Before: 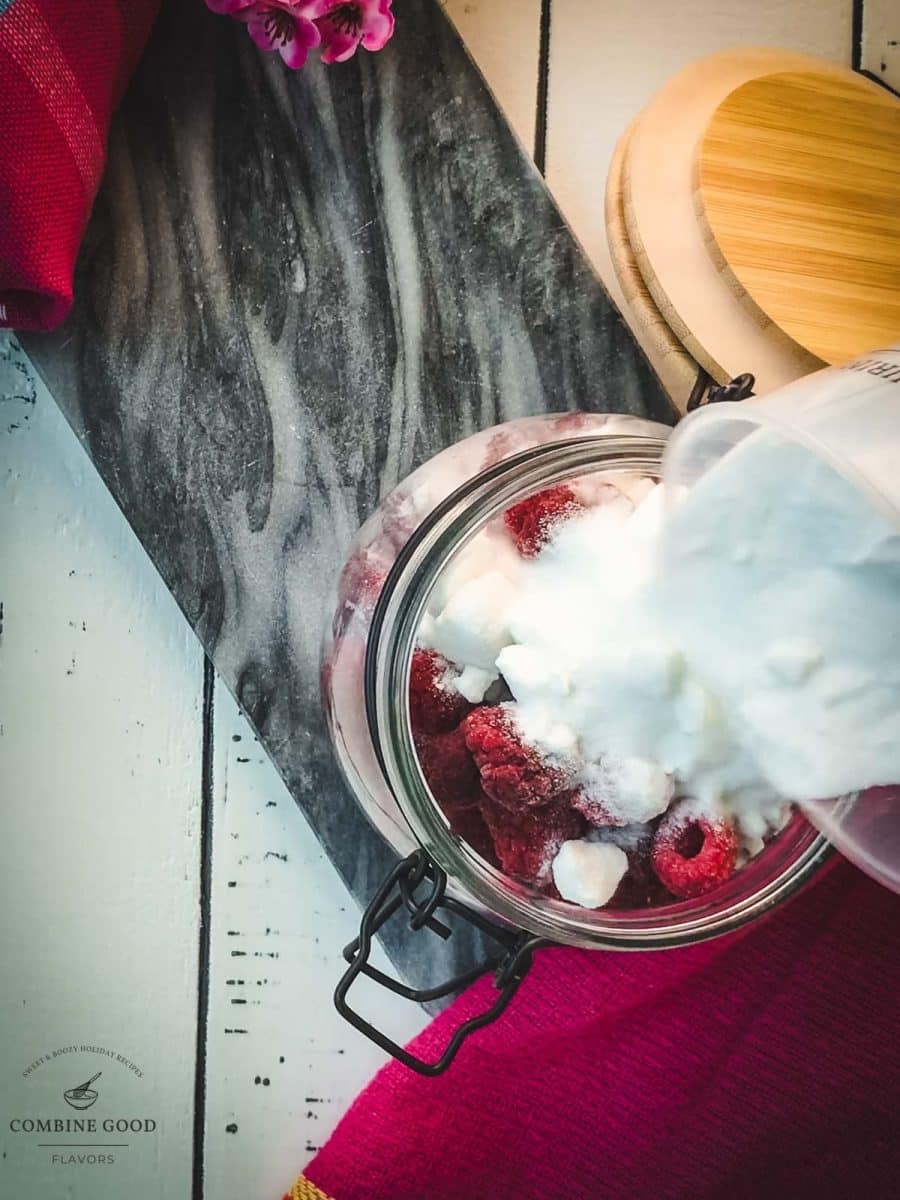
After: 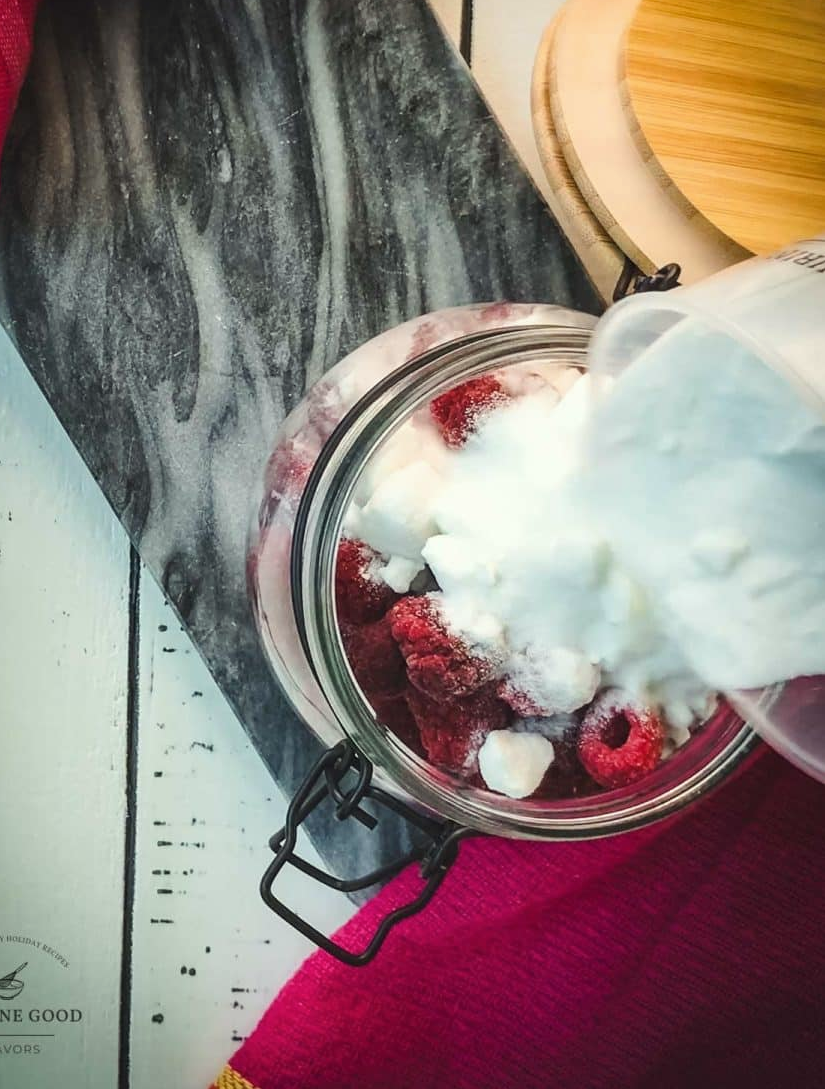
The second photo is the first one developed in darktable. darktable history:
crop and rotate: left 8.262%, top 9.226%
color correction: highlights a* -2.68, highlights b* 2.57
